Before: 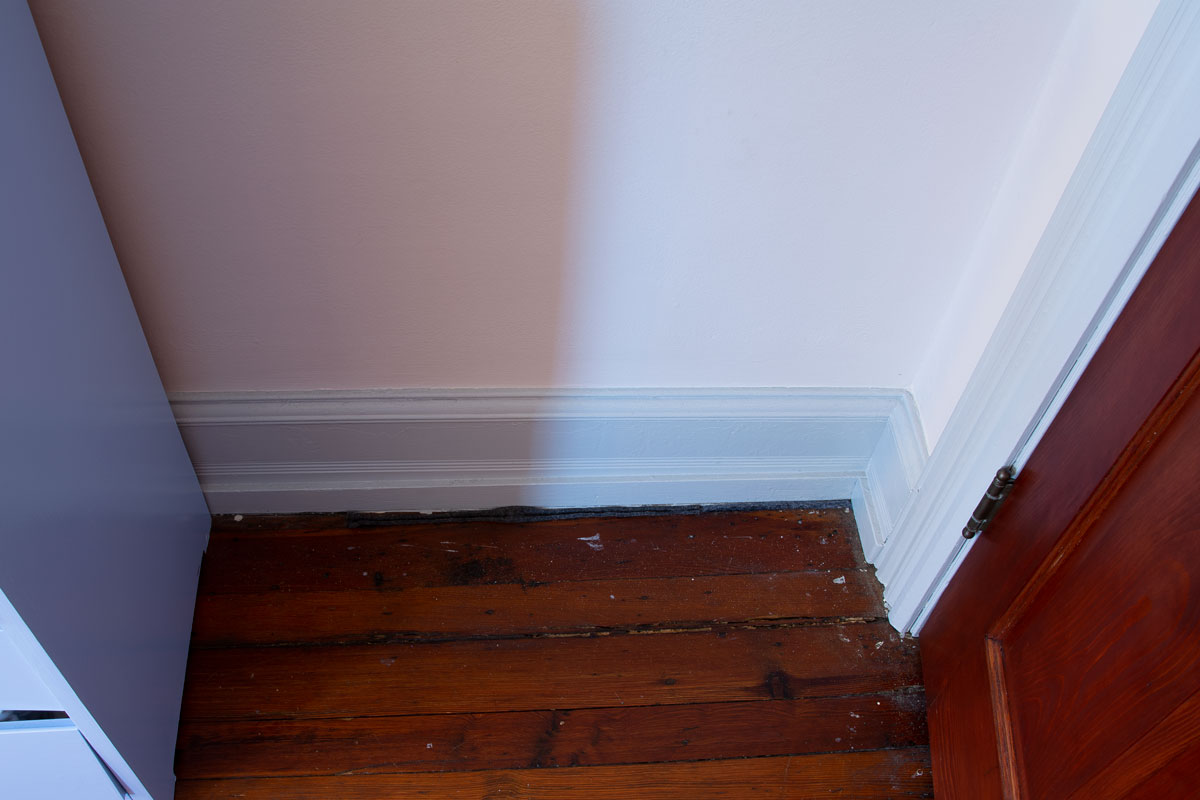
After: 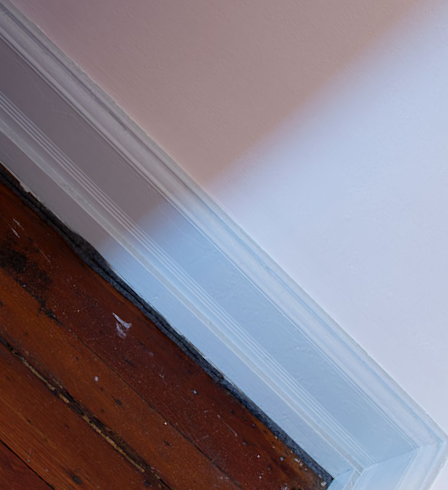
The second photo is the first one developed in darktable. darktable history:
exposure: compensate exposure bias true, compensate highlight preservation false
local contrast: mode bilateral grid, contrast 14, coarseness 36, detail 104%, midtone range 0.2
crop and rotate: angle -45.03°, top 16.103%, right 0.999%, bottom 11.627%
